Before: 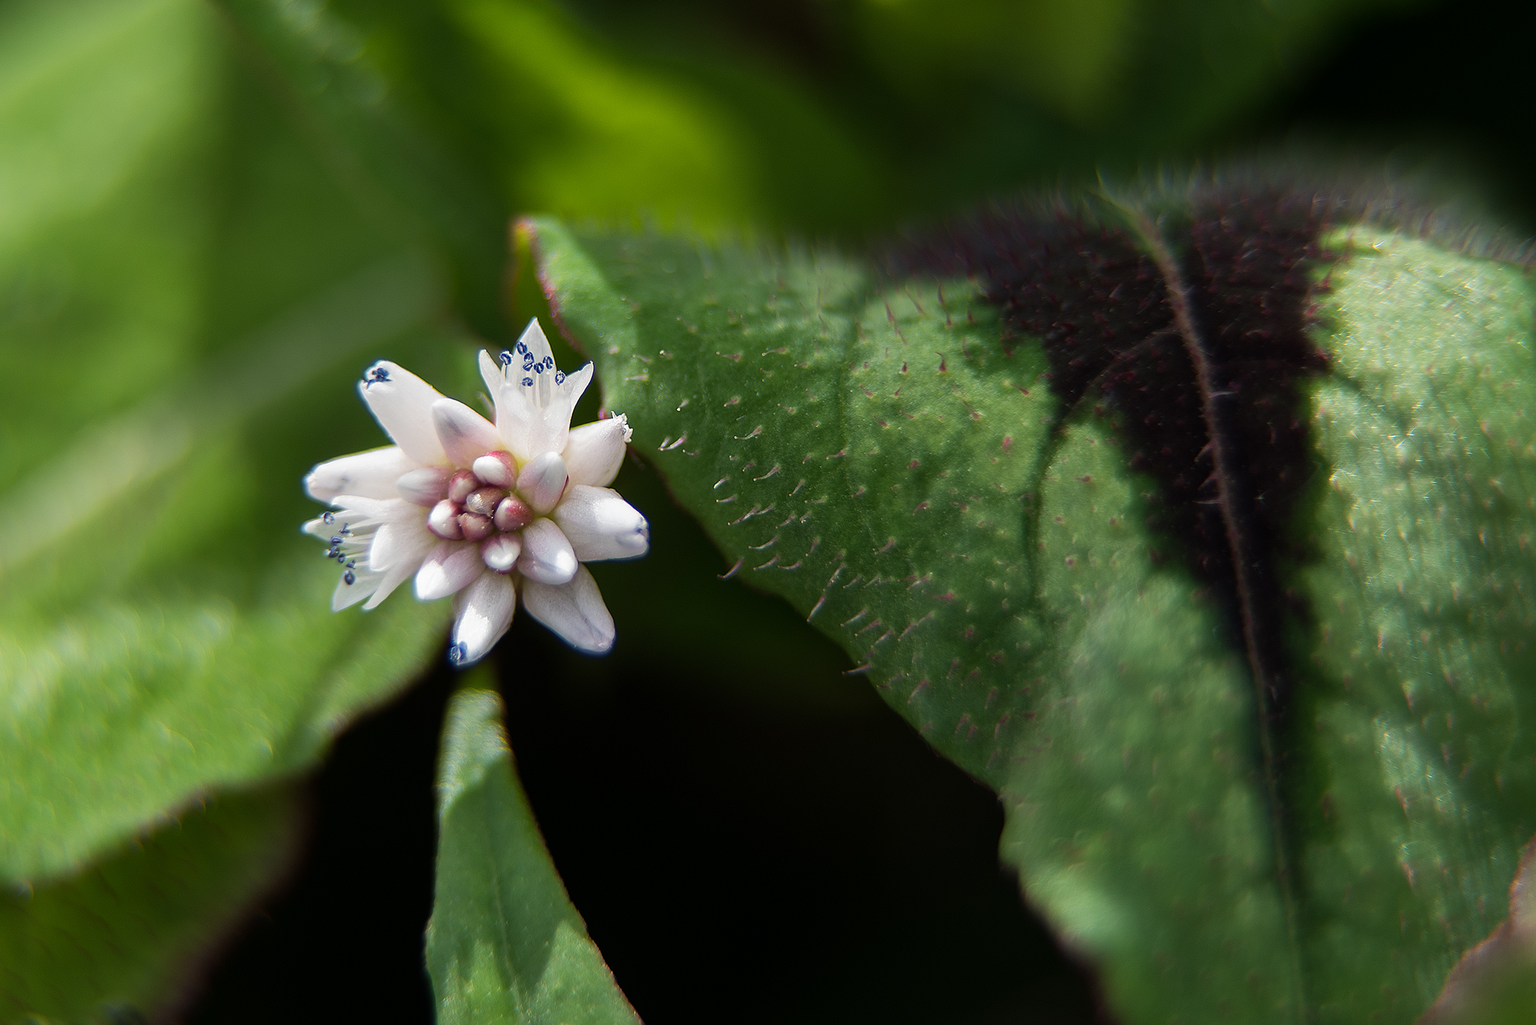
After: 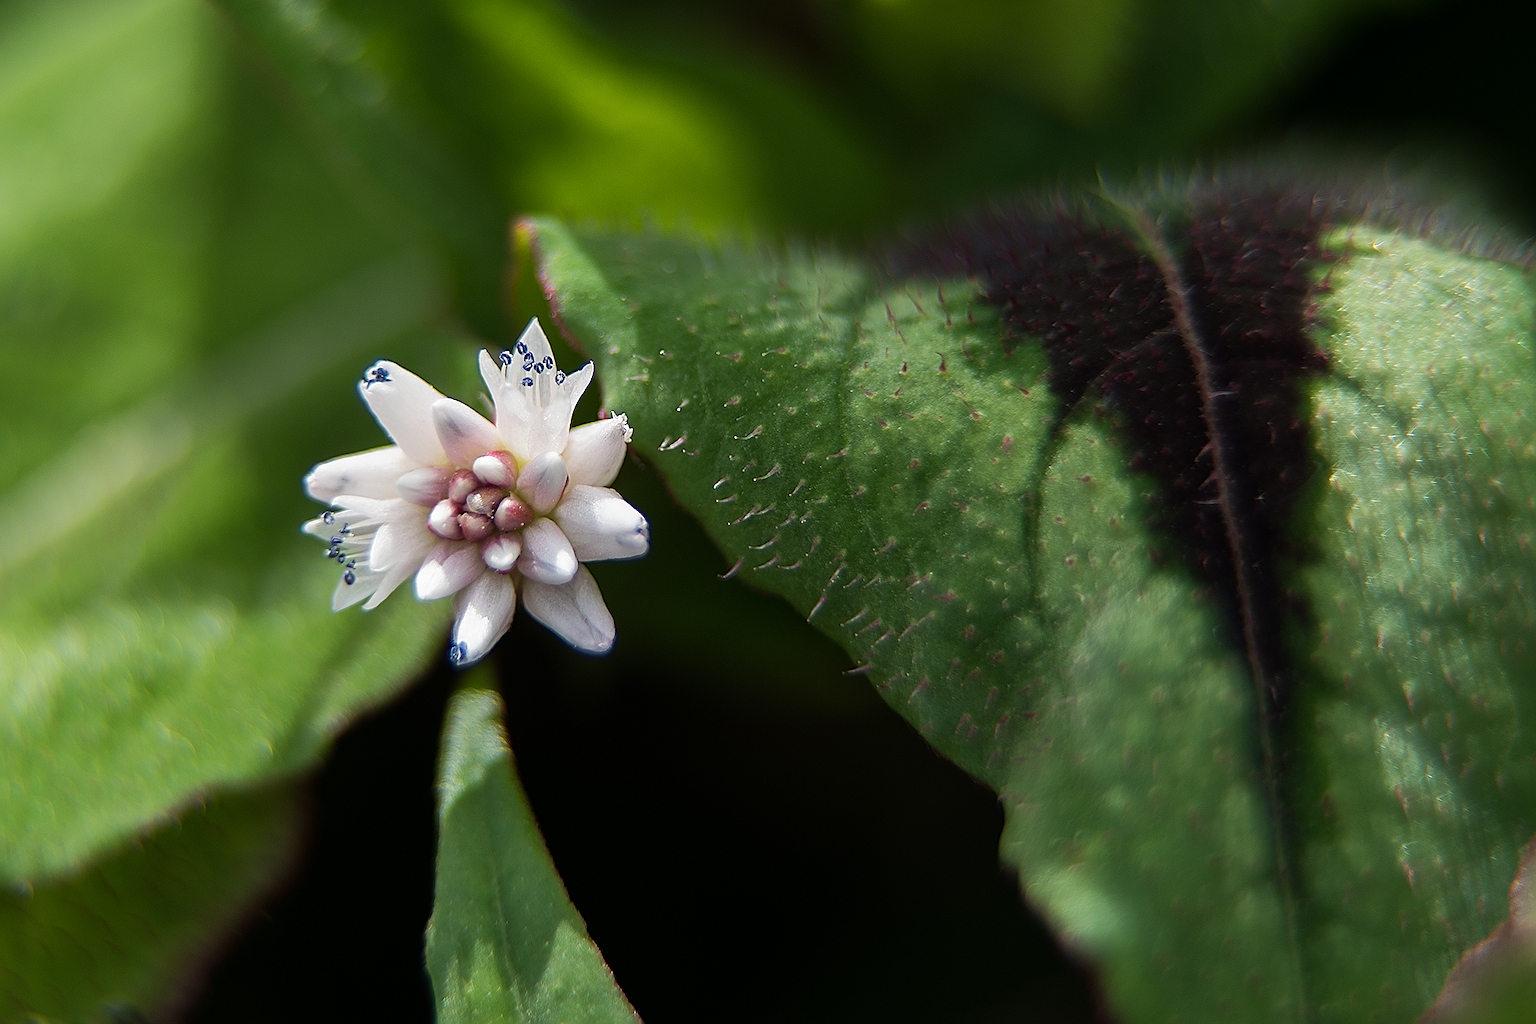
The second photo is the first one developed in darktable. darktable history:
tone curve: curves: ch0 [(0, 0) (0.003, 0.003) (0.011, 0.011) (0.025, 0.024) (0.044, 0.043) (0.069, 0.068) (0.1, 0.098) (0.136, 0.133) (0.177, 0.174) (0.224, 0.22) (0.277, 0.272) (0.335, 0.329) (0.399, 0.391) (0.468, 0.459) (0.543, 0.545) (0.623, 0.625) (0.709, 0.711) (0.801, 0.802) (0.898, 0.898) (1, 1)], color space Lab, independent channels, preserve colors none
sharpen: on, module defaults
